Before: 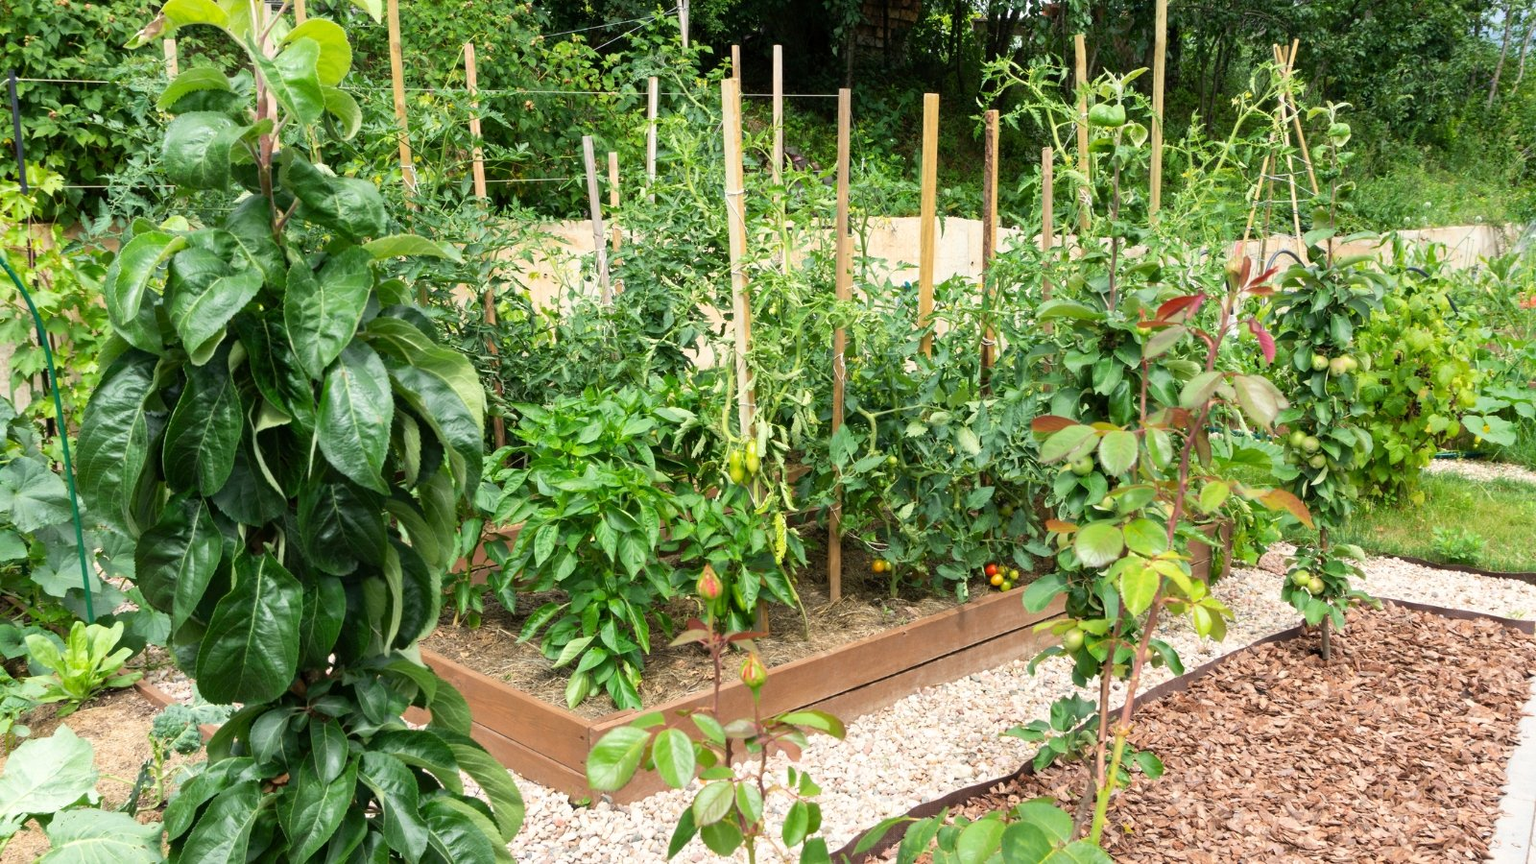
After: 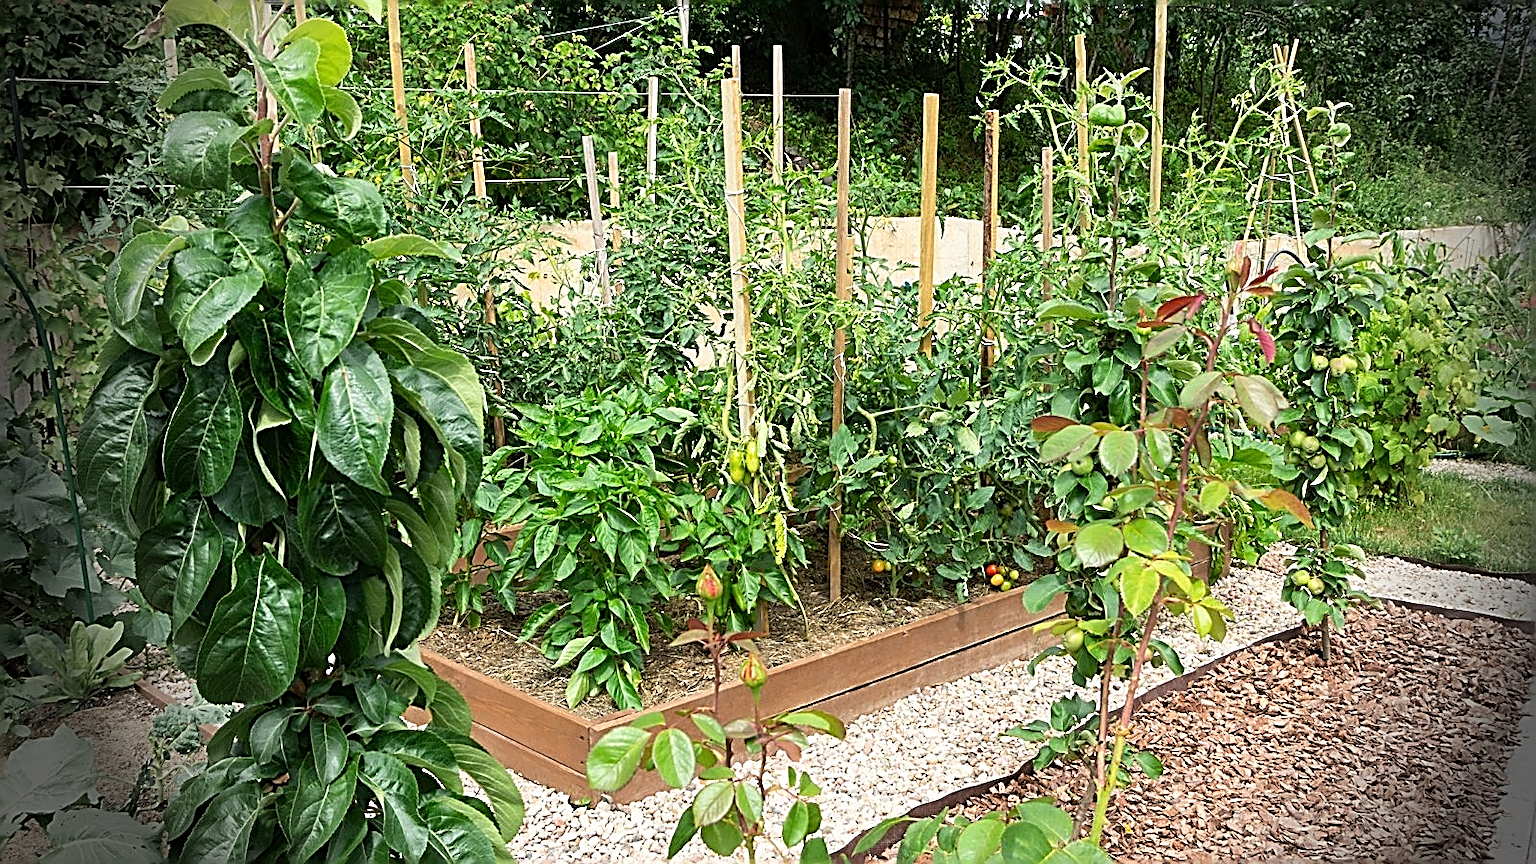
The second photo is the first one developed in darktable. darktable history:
sharpen: amount 2
vignetting: fall-off start 76.42%, fall-off radius 27.36%, brightness -0.872, center (0.037, -0.09), width/height ratio 0.971
